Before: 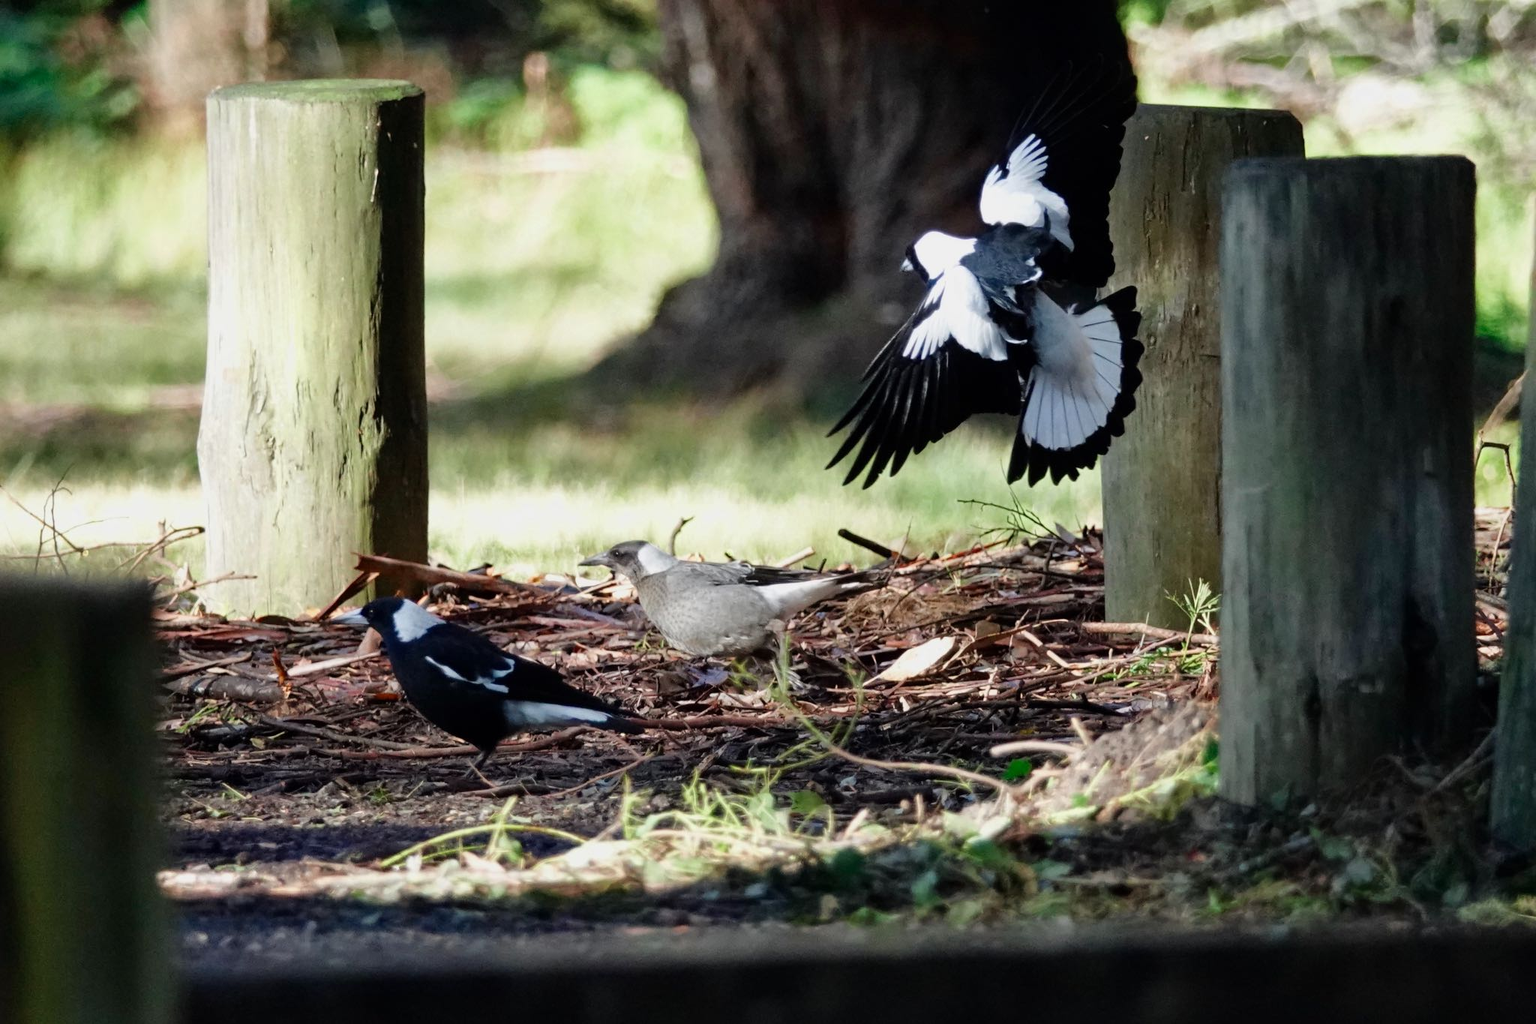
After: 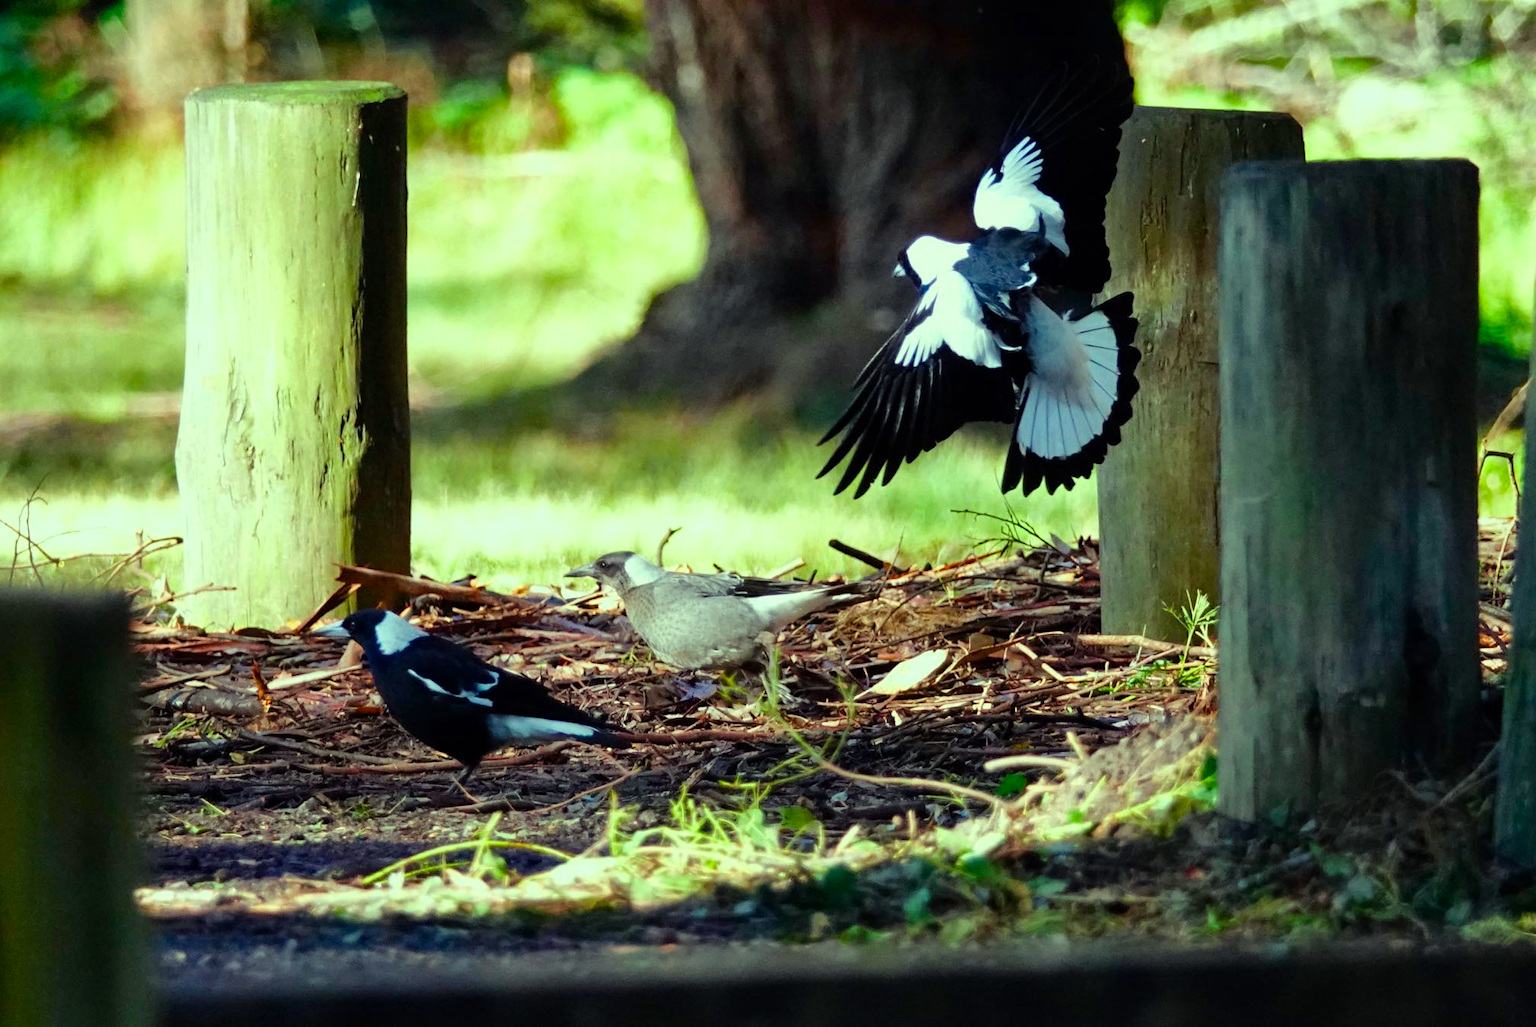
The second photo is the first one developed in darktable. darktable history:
color balance rgb: shadows lift › chroma 1.02%, shadows lift › hue 216.27°, highlights gain › luminance 15.544%, highlights gain › chroma 7.074%, highlights gain › hue 122.87°, linear chroma grading › global chroma 15.115%, perceptual saturation grading › global saturation 29.834%
crop: left 1.679%, right 0.267%, bottom 1.599%
